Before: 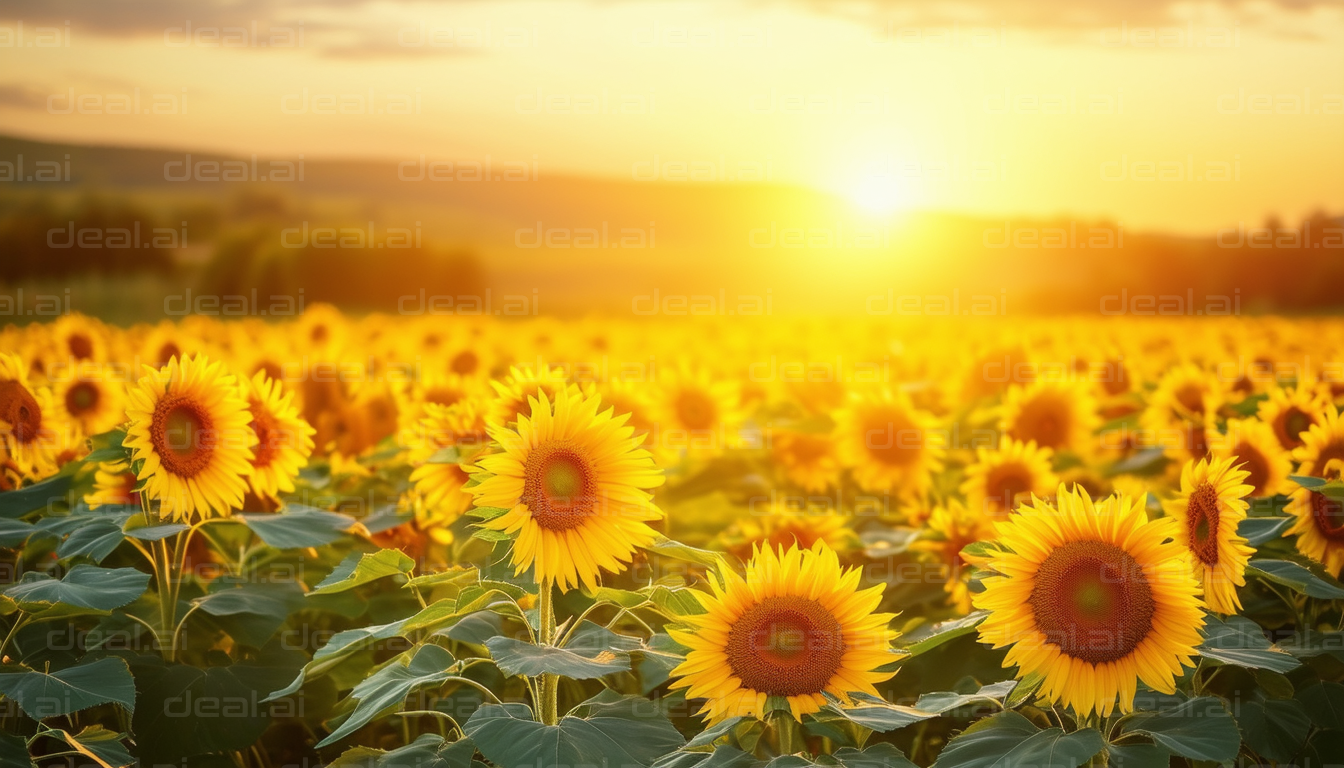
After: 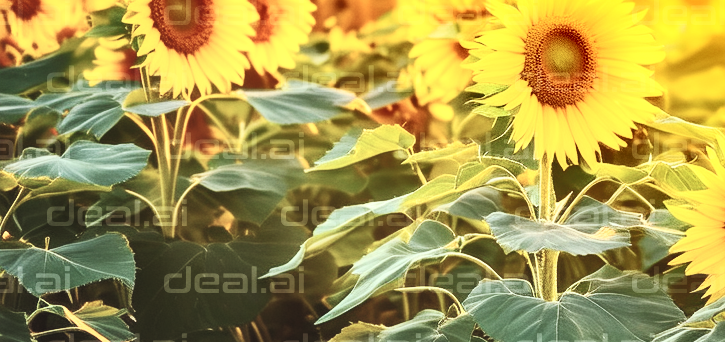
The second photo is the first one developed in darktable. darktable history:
crop and rotate: top 55.244%, right 46.037%, bottom 0.221%
base curve: curves: ch0 [(0, 0) (0.028, 0.03) (0.121, 0.232) (0.46, 0.748) (0.859, 0.968) (1, 1)], preserve colors none
contrast brightness saturation: contrast 0.44, brightness 0.561, saturation -0.208
shadows and highlights: shadows 58.5, soften with gaussian
color balance rgb: highlights gain › luminance 19.974%, highlights gain › chroma 2.663%, highlights gain › hue 172.76°, perceptual saturation grading › global saturation 0.807%
local contrast: mode bilateral grid, contrast 21, coarseness 49, detail 130%, midtone range 0.2
tone equalizer: -8 EV -0.015 EV, -7 EV 0.018 EV, -6 EV -0.007 EV, -5 EV 0.007 EV, -4 EV -0.038 EV, -3 EV -0.228 EV, -2 EV -0.672 EV, -1 EV -0.959 EV, +0 EV -0.989 EV, smoothing 1
